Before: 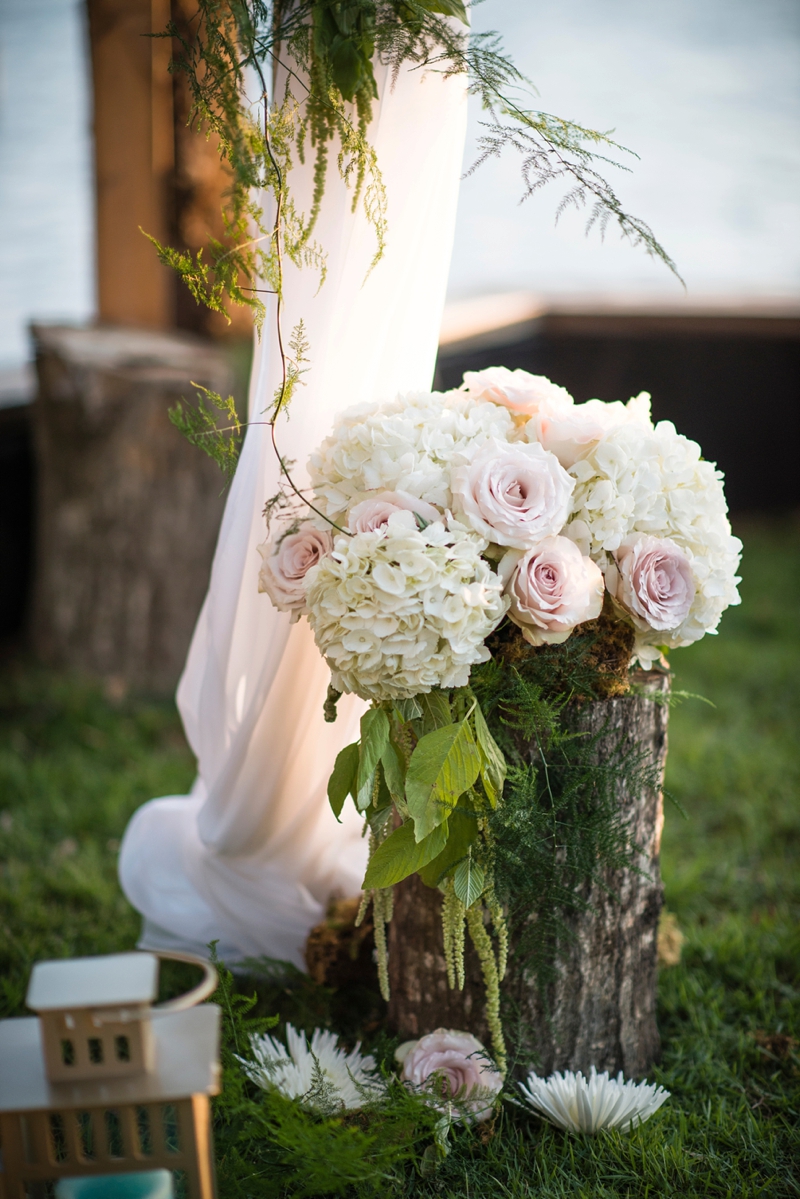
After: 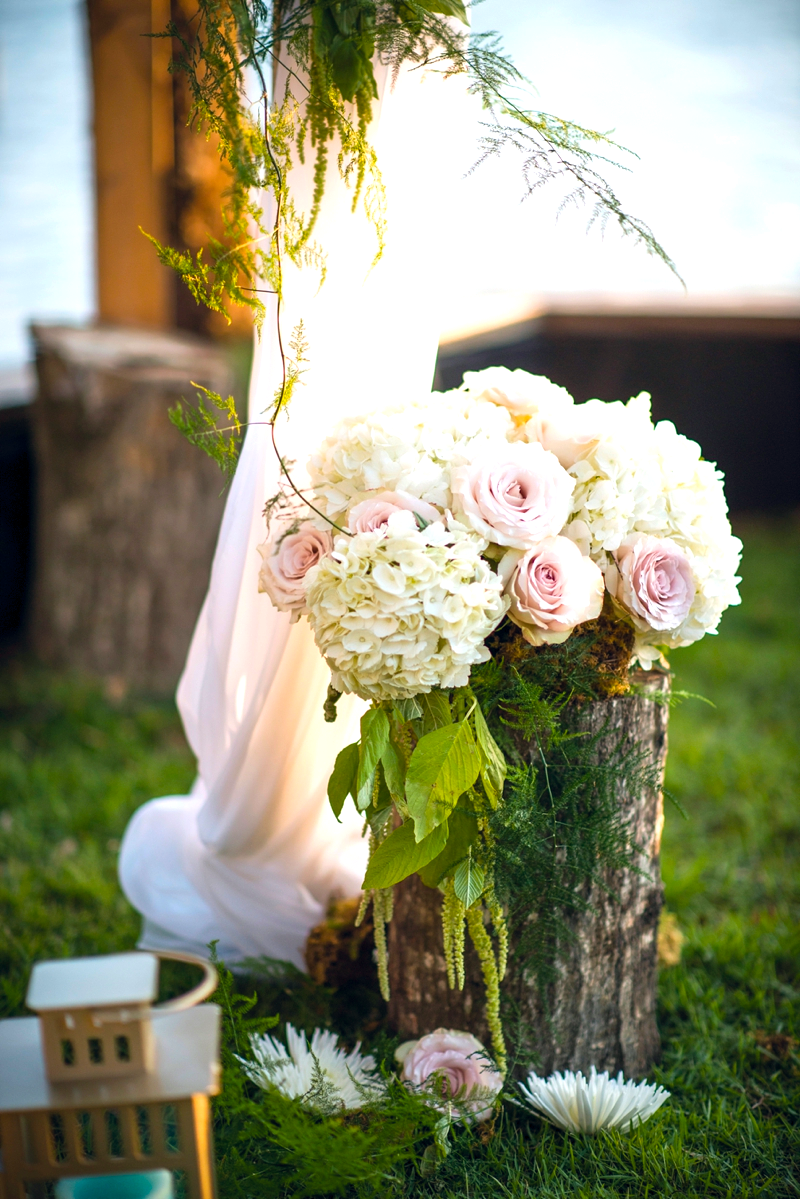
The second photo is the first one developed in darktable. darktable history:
exposure: black level correction 0.001, exposure 0.498 EV, compensate exposure bias true, compensate highlight preservation false
color balance rgb: global offset › chroma 0.058%, global offset › hue 253.27°, perceptual saturation grading › global saturation 0.363%, global vibrance 50.838%
